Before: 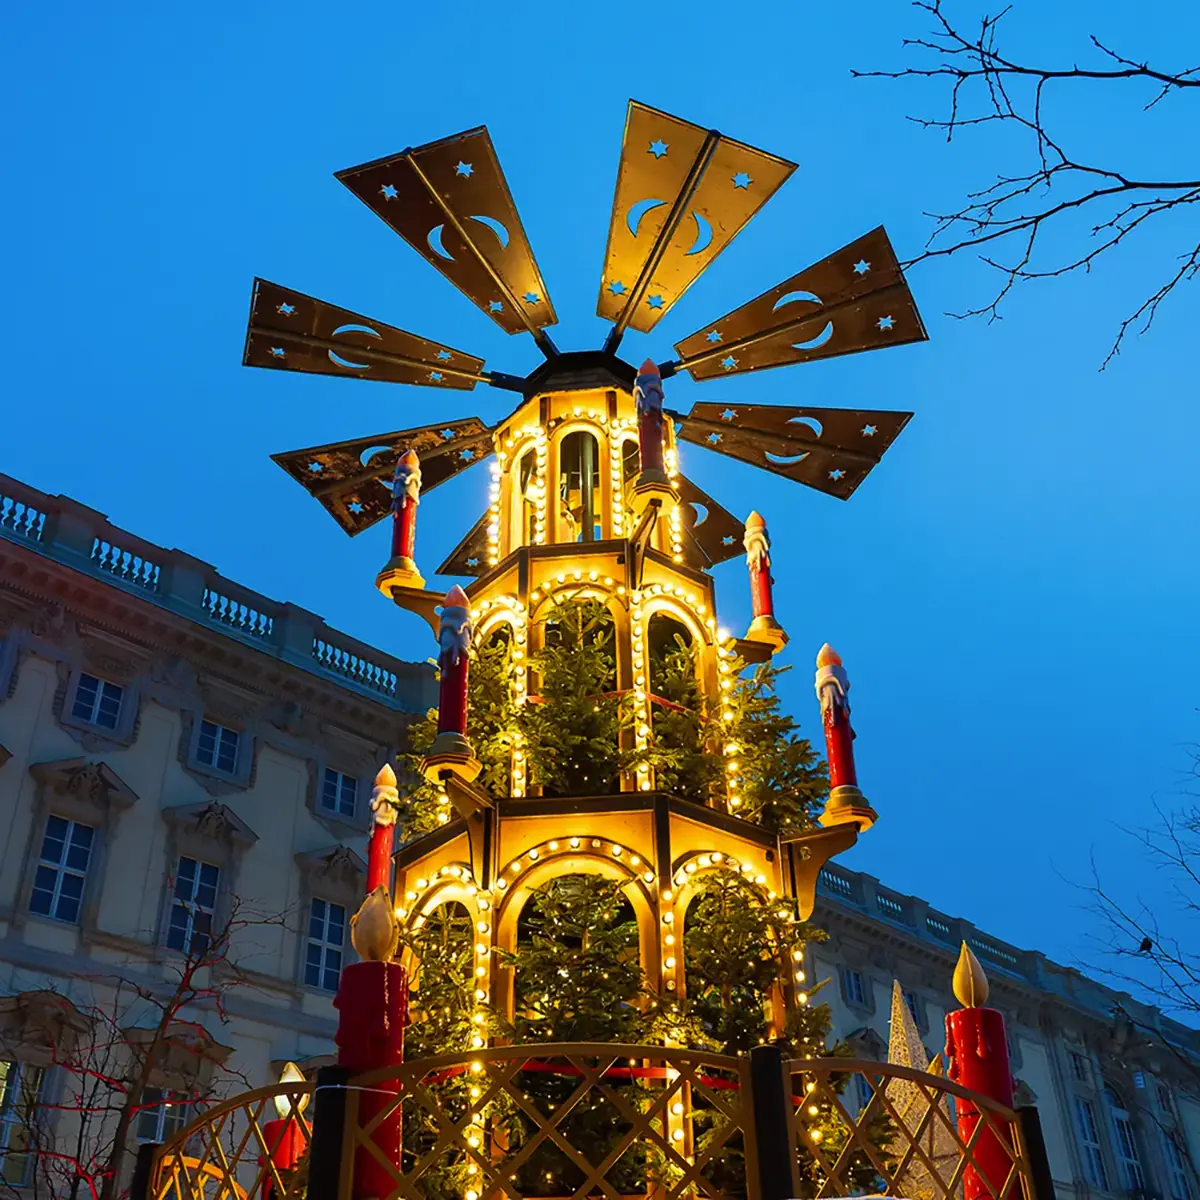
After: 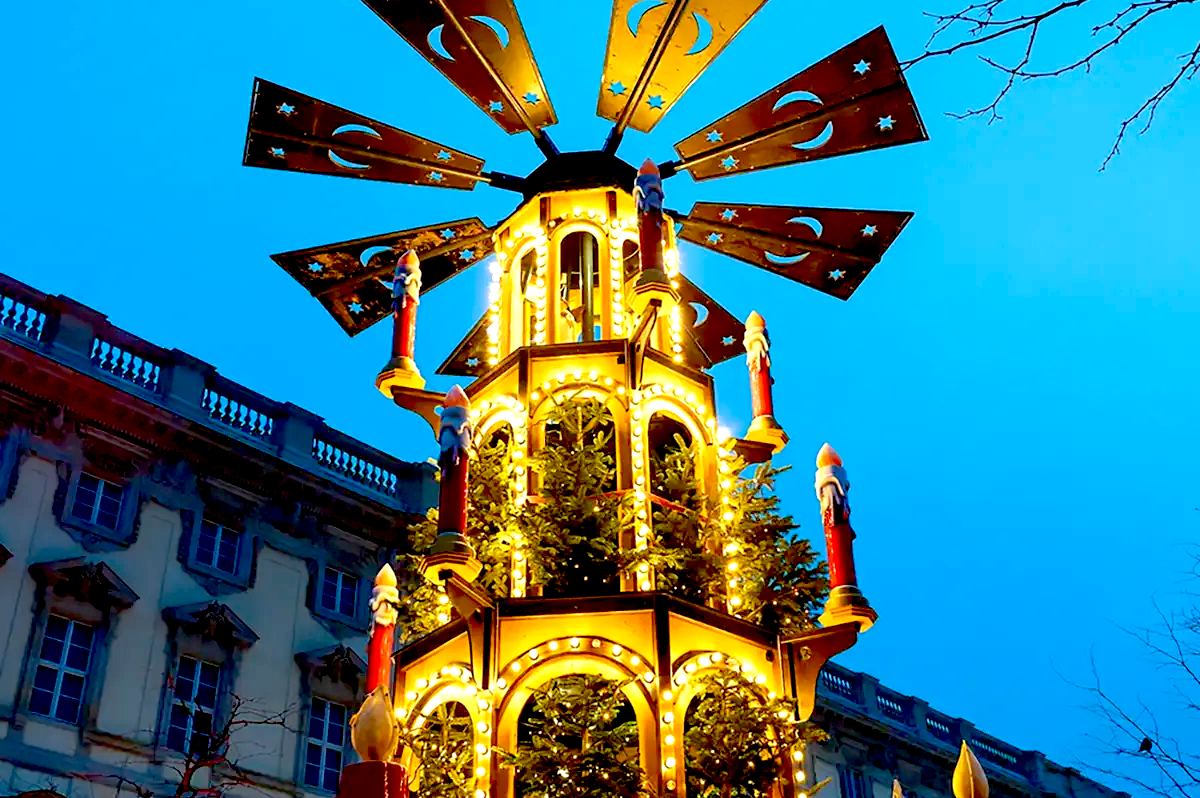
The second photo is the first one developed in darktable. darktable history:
exposure: black level correction 0.04, exposure 0.5 EV, compensate highlight preservation false
crop: top 16.727%, bottom 16.727%
